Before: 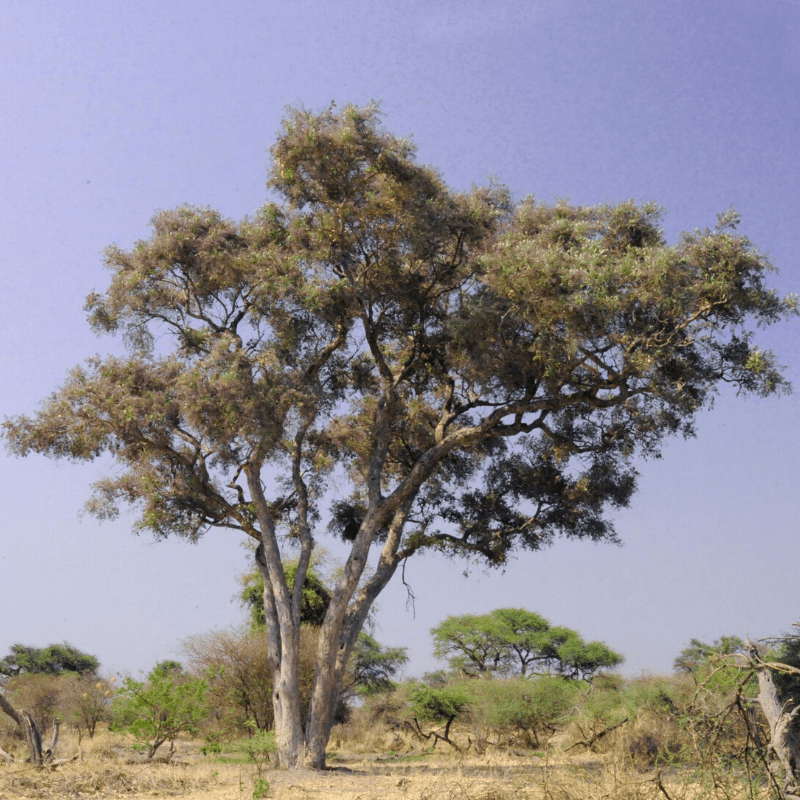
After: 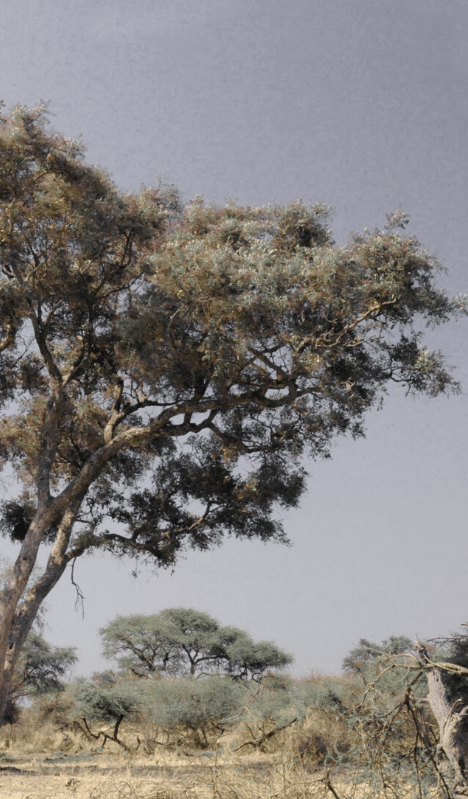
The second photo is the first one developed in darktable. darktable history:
crop: left 41.402%
color zones: curves: ch1 [(0, 0.638) (0.193, 0.442) (0.286, 0.15) (0.429, 0.14) (0.571, 0.142) (0.714, 0.154) (0.857, 0.175) (1, 0.638)]
